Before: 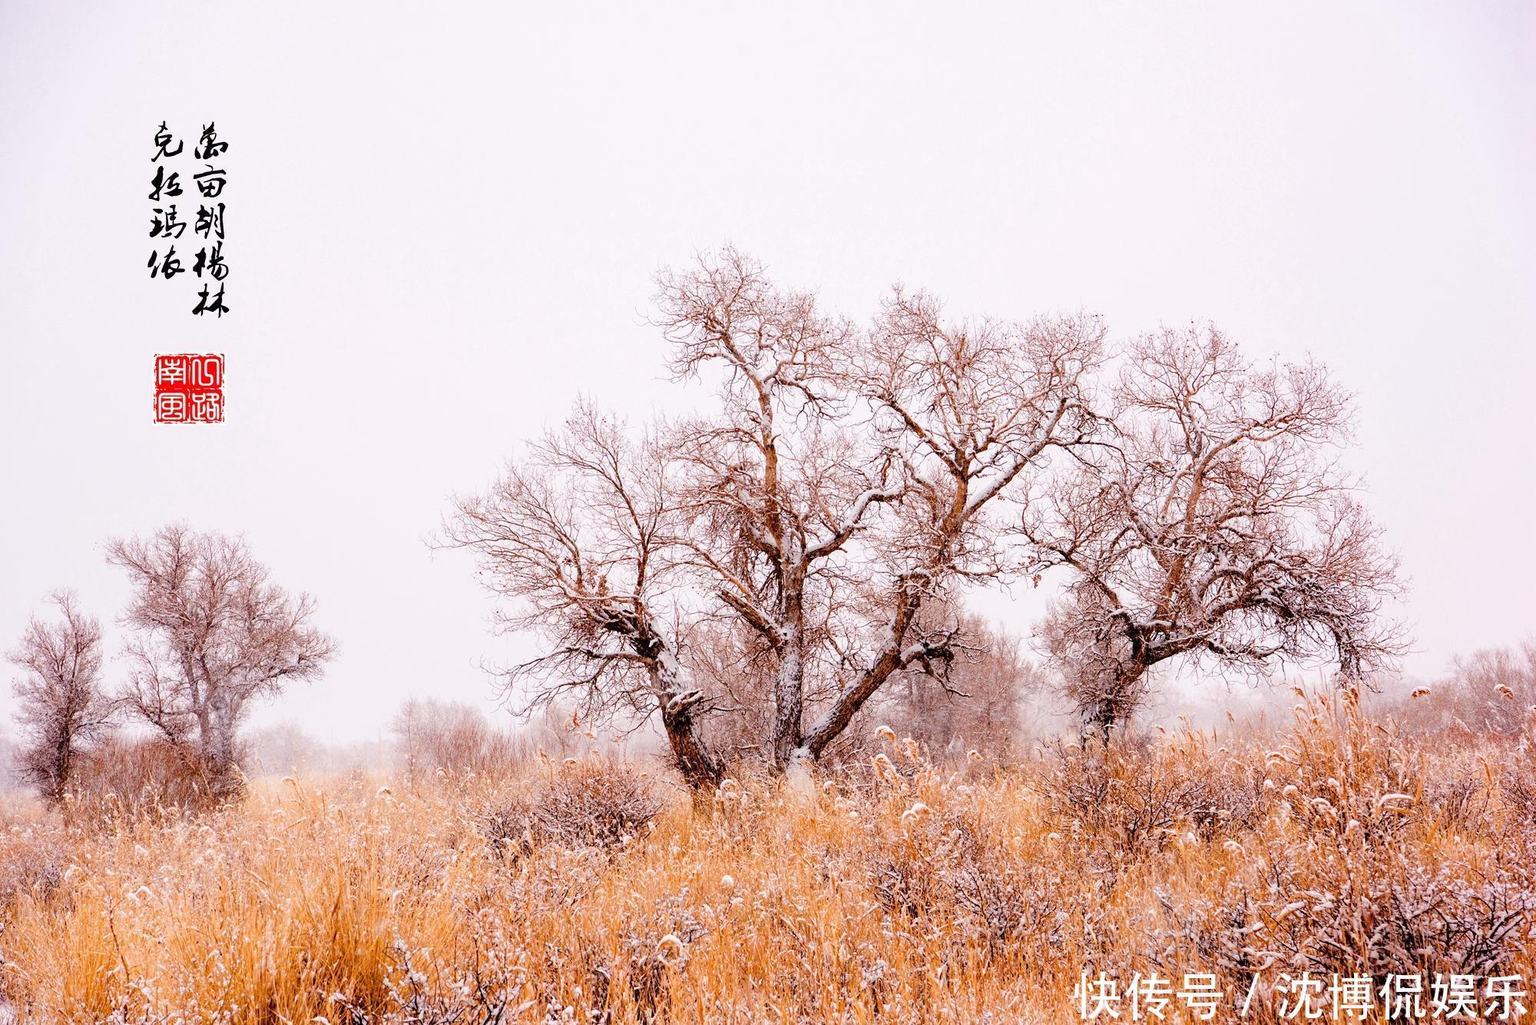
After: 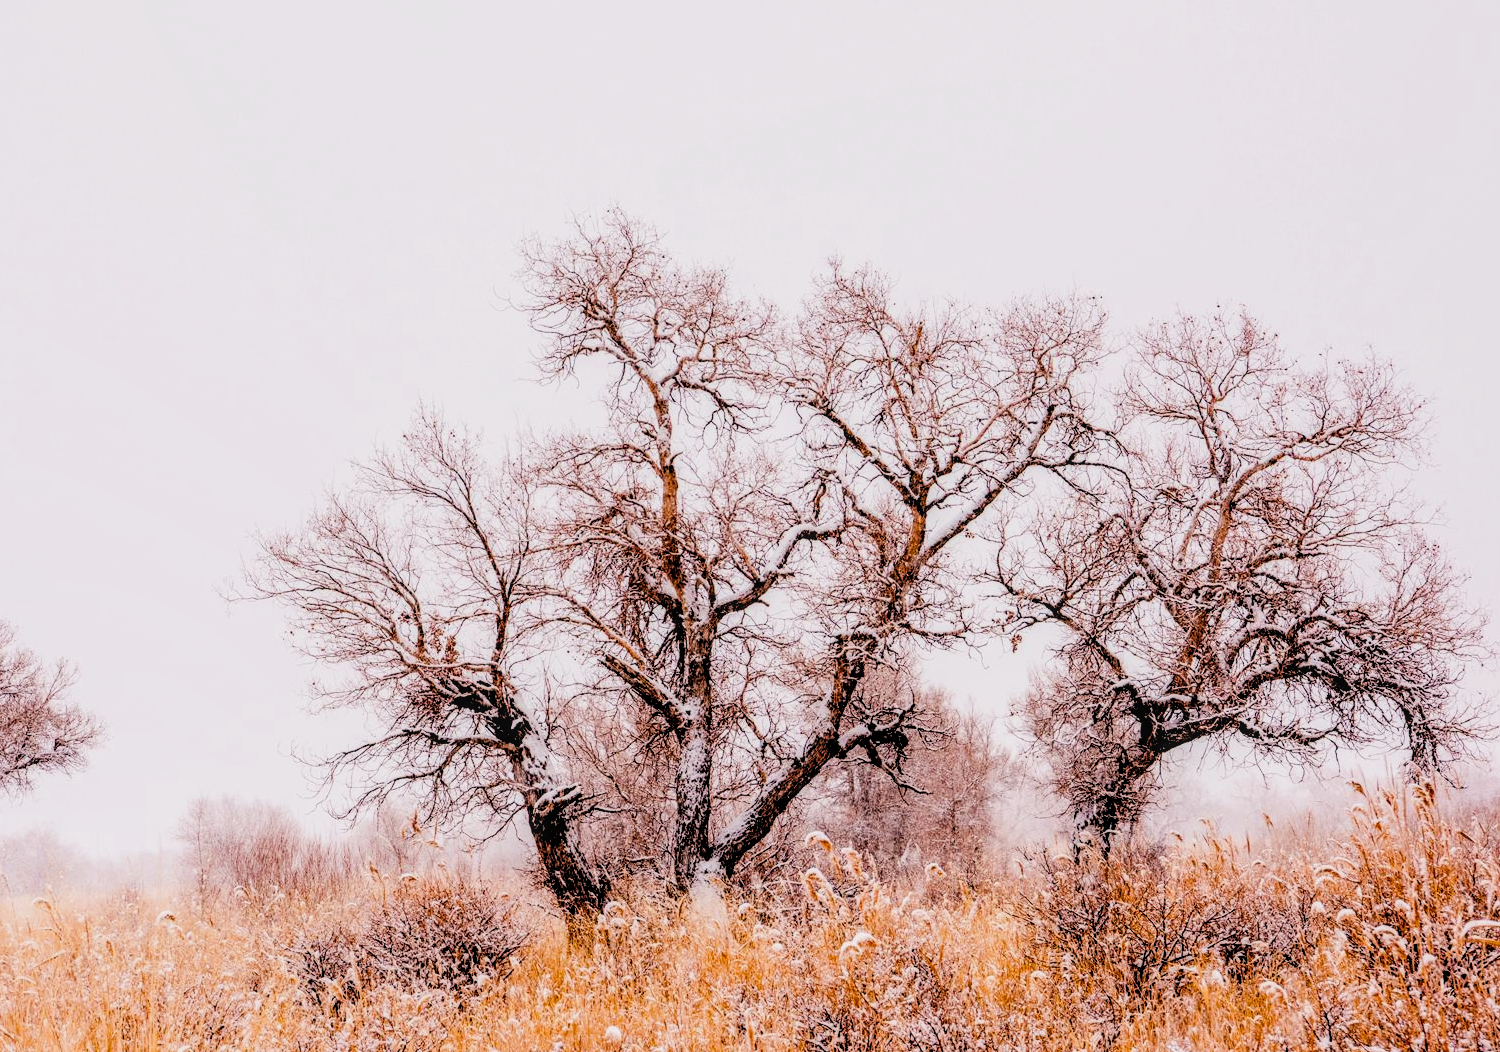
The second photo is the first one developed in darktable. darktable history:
crop: left 16.739%, top 8.514%, right 8.241%, bottom 12.611%
local contrast: highlights 27%, detail 130%
filmic rgb: black relative exposure -2.79 EV, white relative exposure 4.56 EV, hardness 1.75, contrast 1.255
color balance rgb: shadows lift › hue 85.9°, perceptual saturation grading › global saturation 19.435%, perceptual brilliance grading › global brilliance 14.544%, perceptual brilliance grading › shadows -34.203%
